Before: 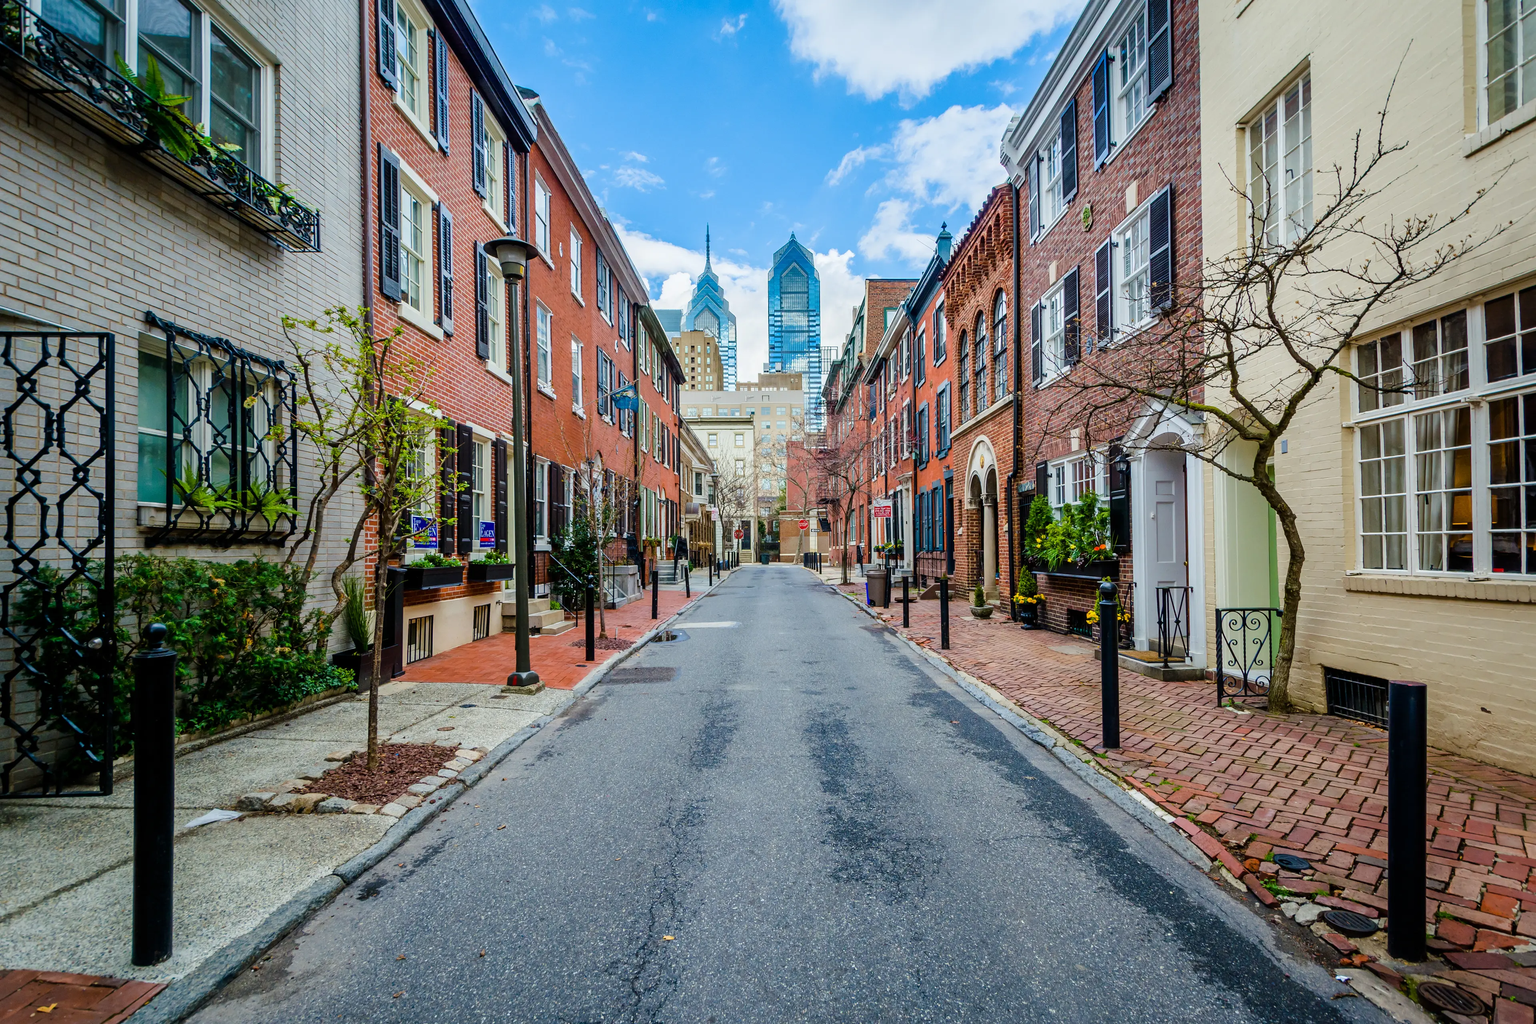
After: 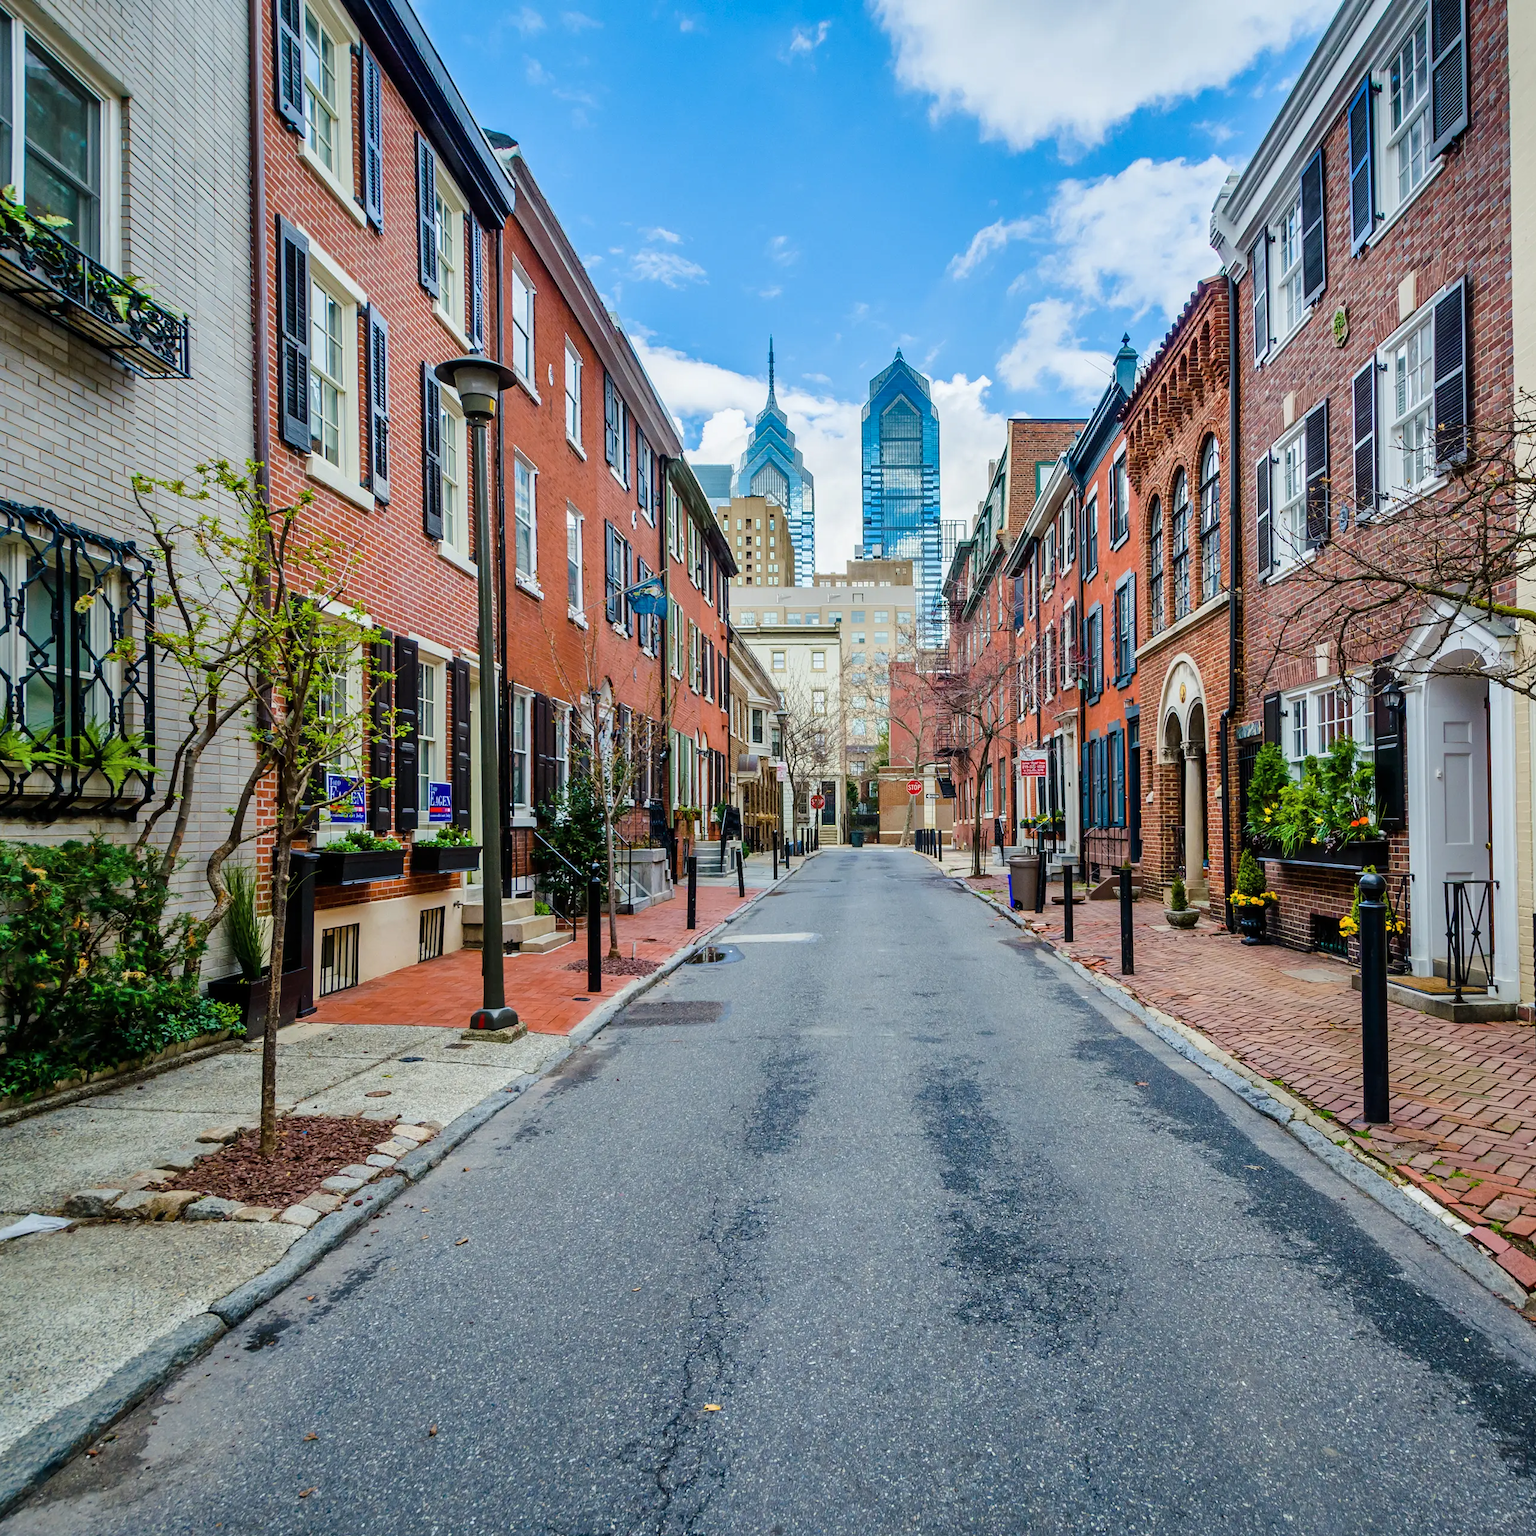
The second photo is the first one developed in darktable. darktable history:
crop and rotate: left 12.648%, right 20.685%
shadows and highlights: shadows 37.27, highlights -28.18, soften with gaussian
